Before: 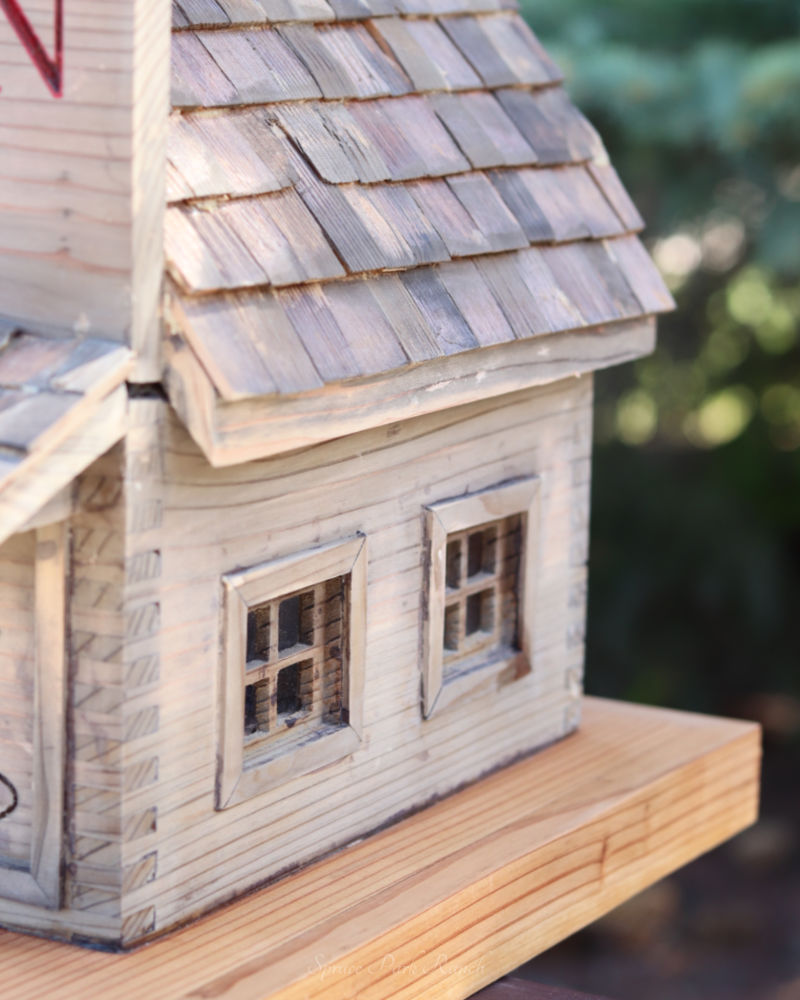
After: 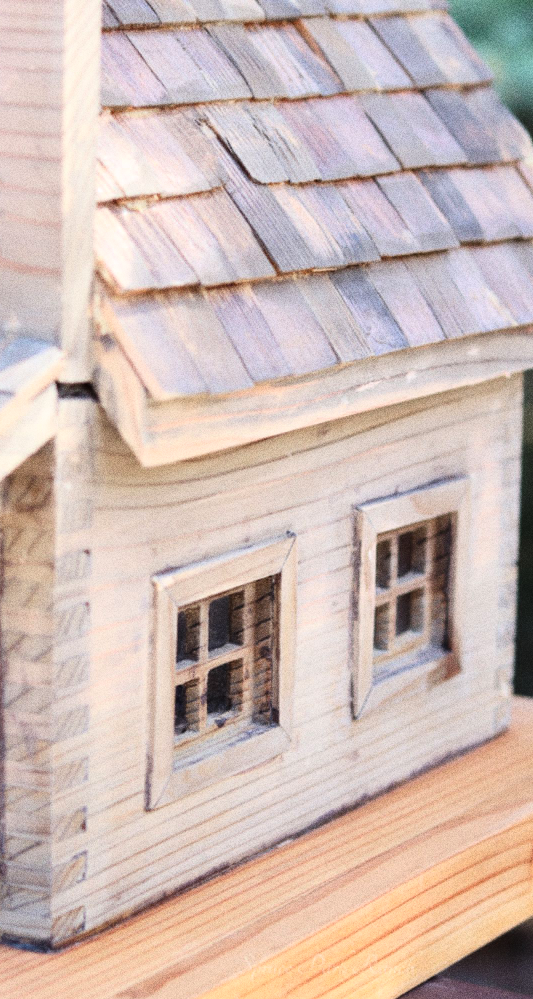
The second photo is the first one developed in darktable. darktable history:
tone curve: curves: ch0 [(0, 0) (0.004, 0.001) (0.133, 0.112) (0.325, 0.362) (0.832, 0.893) (1, 1)], color space Lab, linked channels, preserve colors none
grain: coarseness 0.09 ISO, strength 40%
crop and rotate: left 8.786%, right 24.548%
